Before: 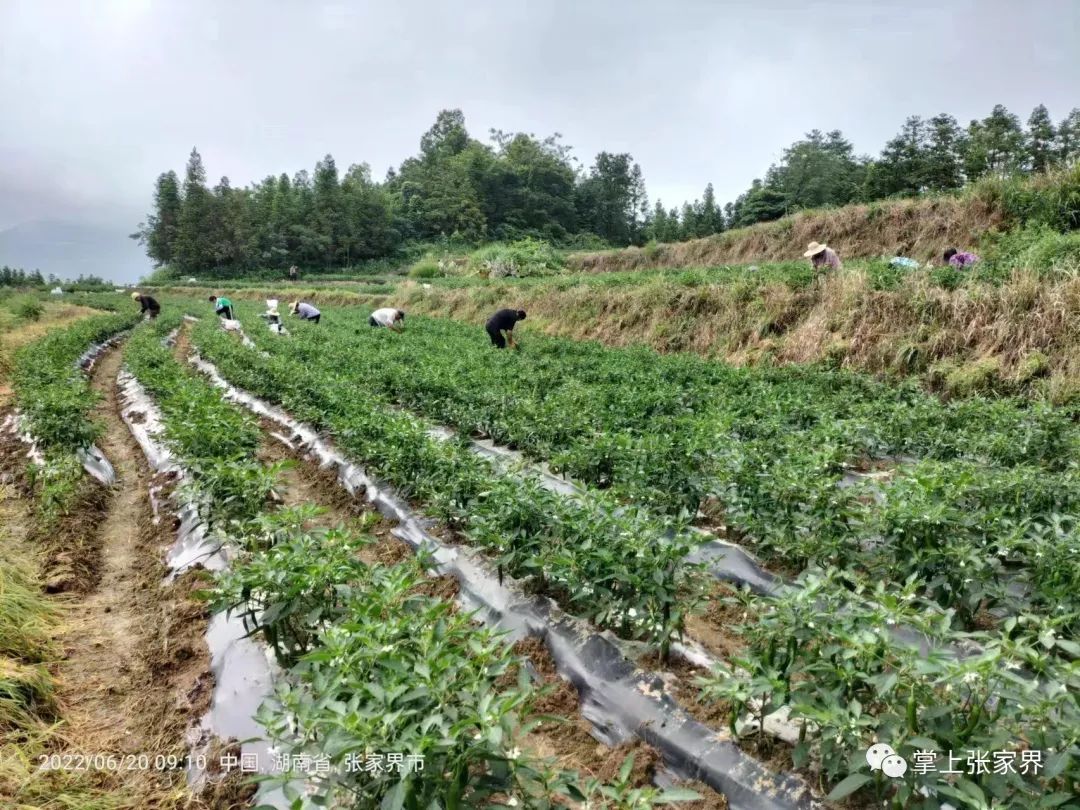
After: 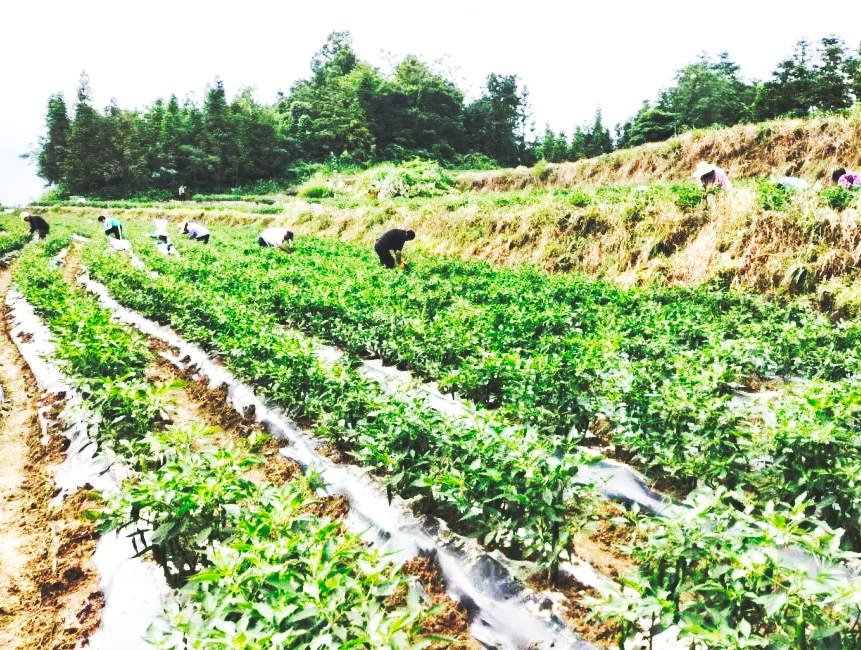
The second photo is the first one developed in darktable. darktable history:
crop and rotate: left 10.312%, top 9.912%, right 9.881%, bottom 9.785%
base curve: curves: ch0 [(0, 0.015) (0.085, 0.116) (0.134, 0.298) (0.19, 0.545) (0.296, 0.764) (0.599, 0.982) (1, 1)], preserve colors none
